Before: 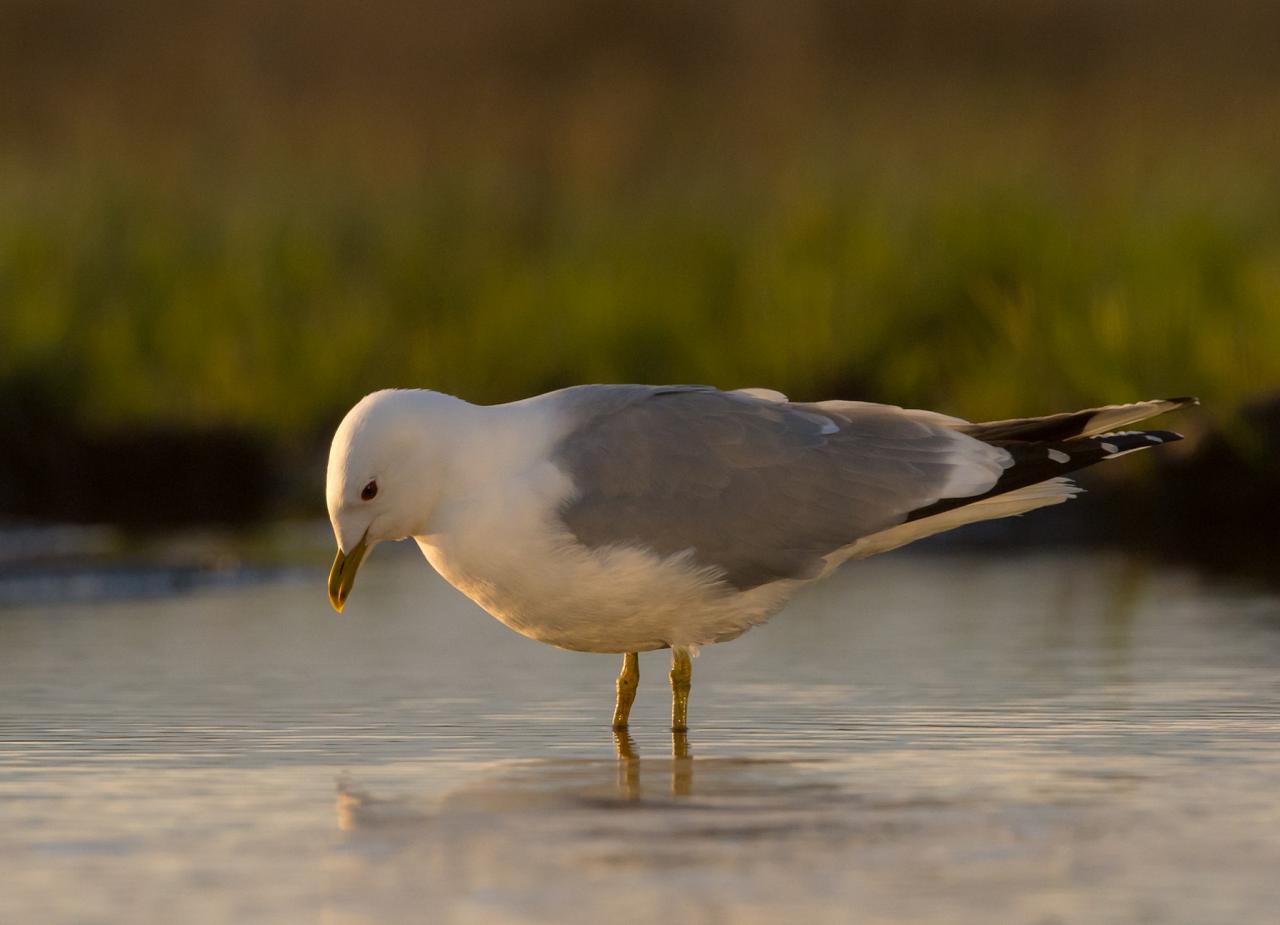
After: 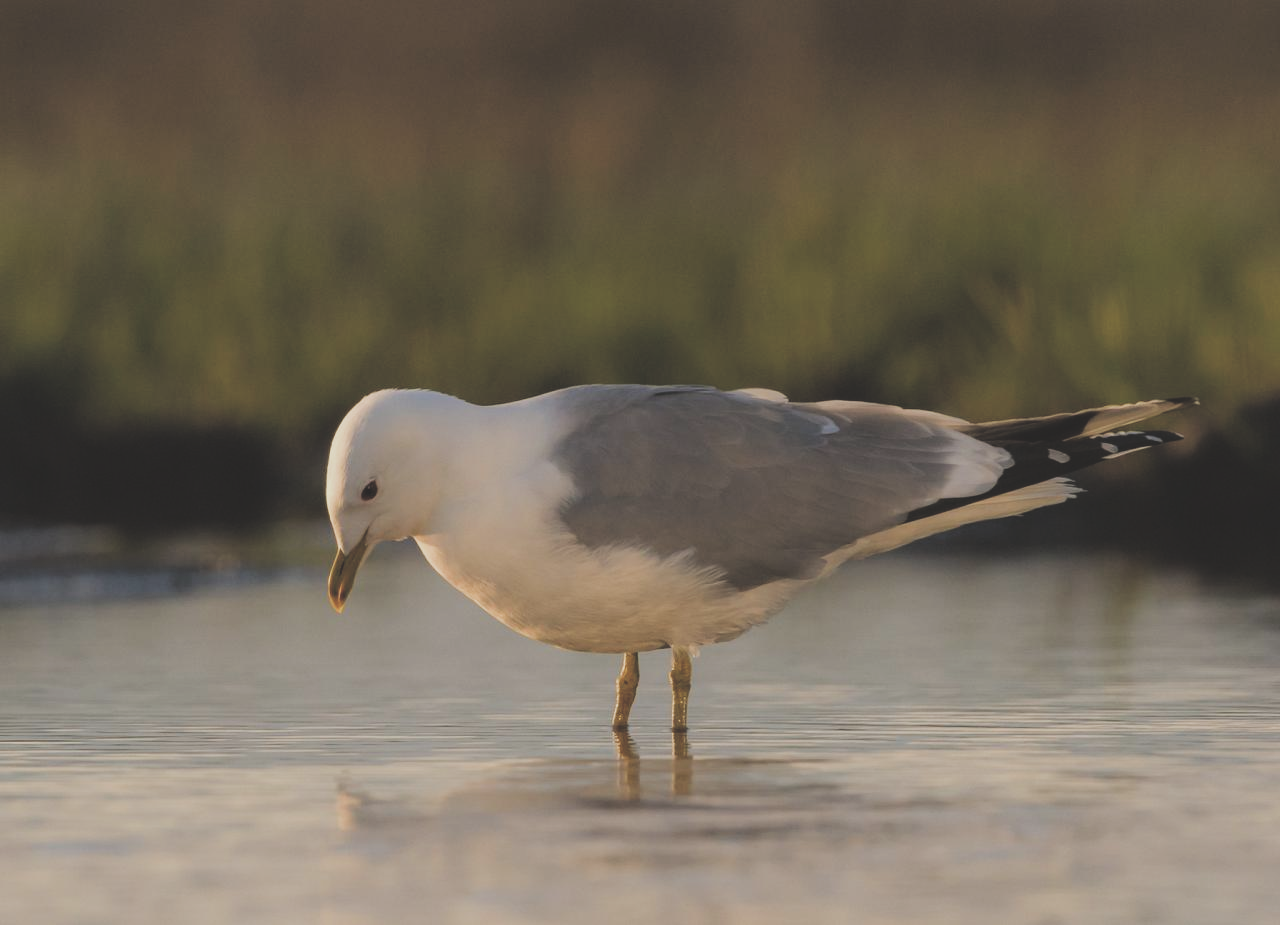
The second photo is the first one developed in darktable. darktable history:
exposure: black level correction -0.043, exposure 0.063 EV, compensate highlight preservation false
filmic rgb: black relative exposure -5.03 EV, white relative exposure 3.97 EV, hardness 2.88, contrast 1.195, add noise in highlights 0, preserve chrominance max RGB, color science v3 (2019), use custom middle-gray values true, contrast in highlights soft
